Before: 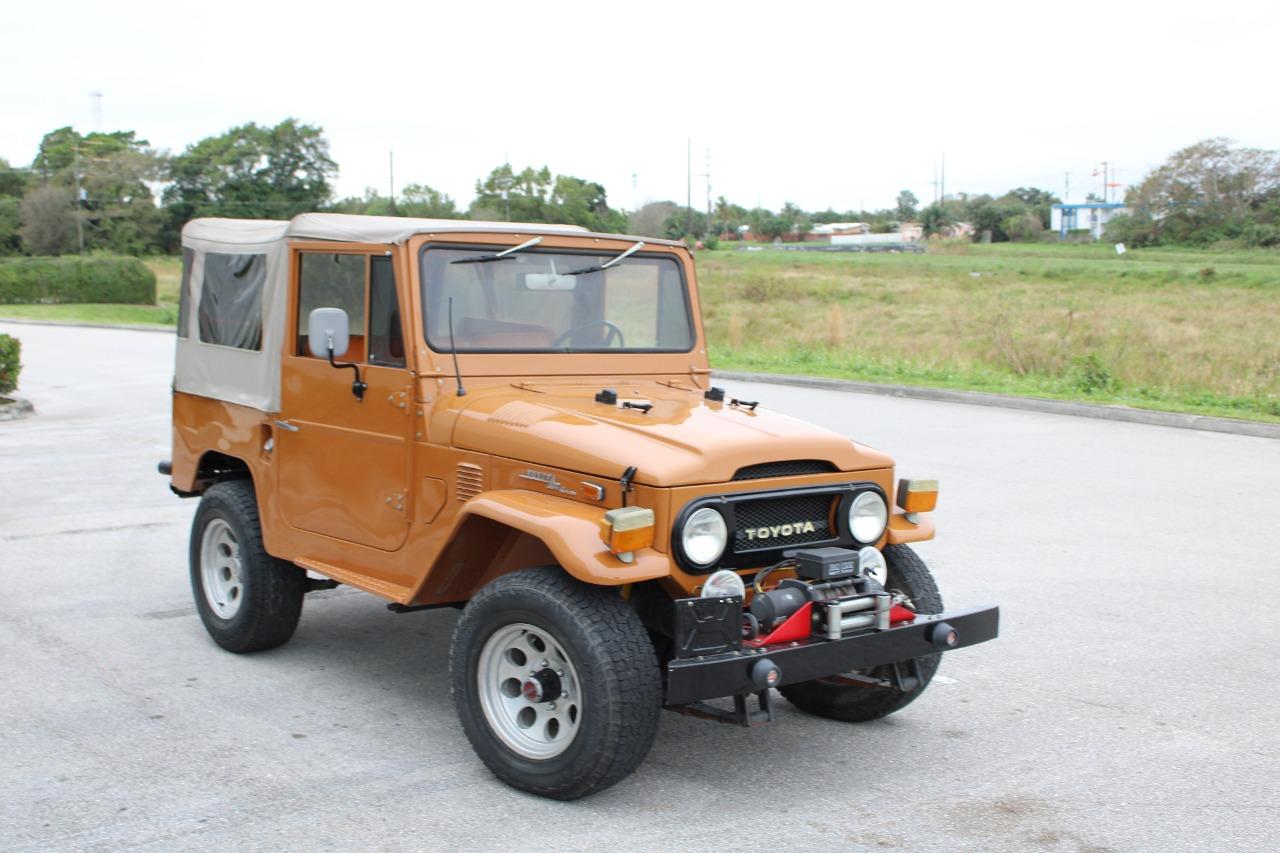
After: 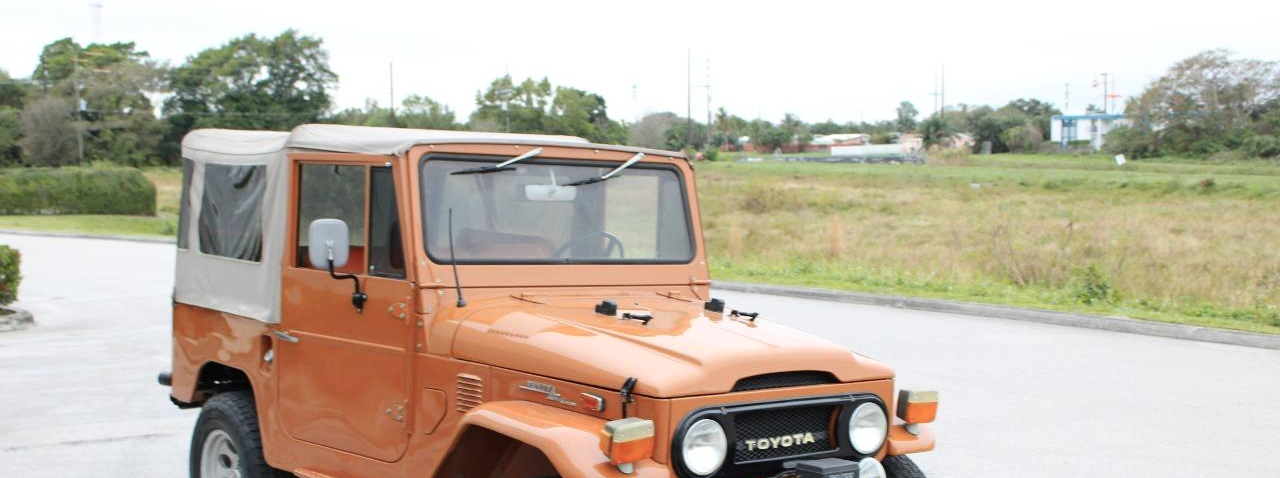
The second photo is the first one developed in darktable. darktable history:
color zones: curves: ch1 [(0.235, 0.558) (0.75, 0.5)]; ch2 [(0.25, 0.462) (0.749, 0.457)], mix 40.67%
crop and rotate: top 10.605%, bottom 33.274%
contrast brightness saturation: contrast 0.11, saturation -0.17
